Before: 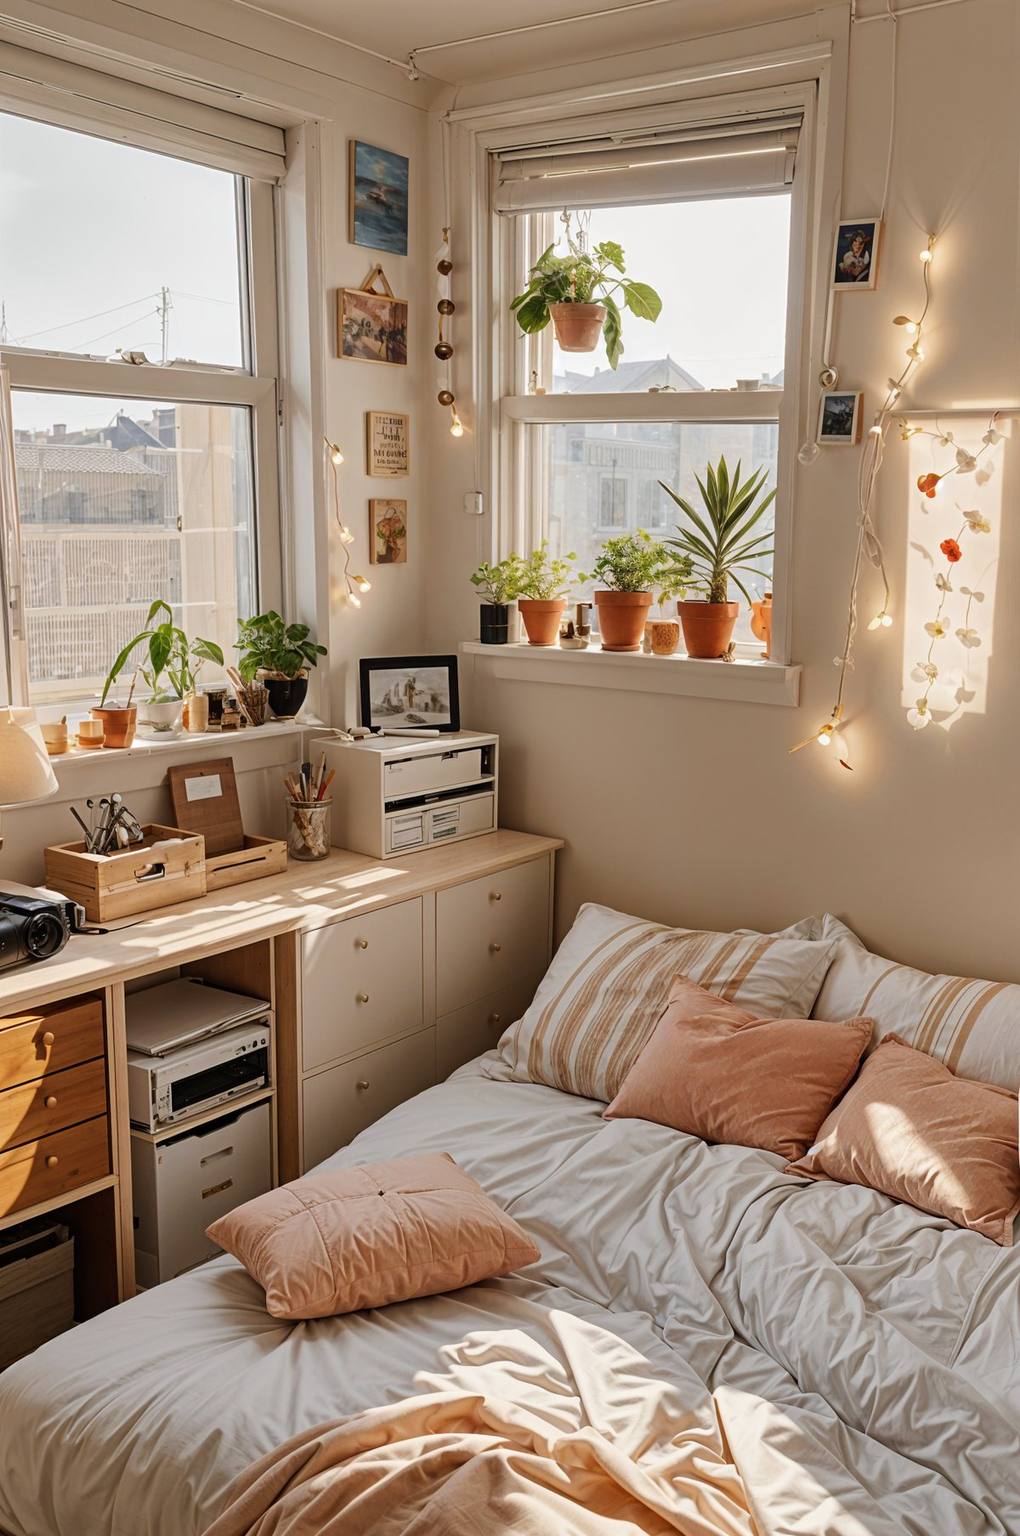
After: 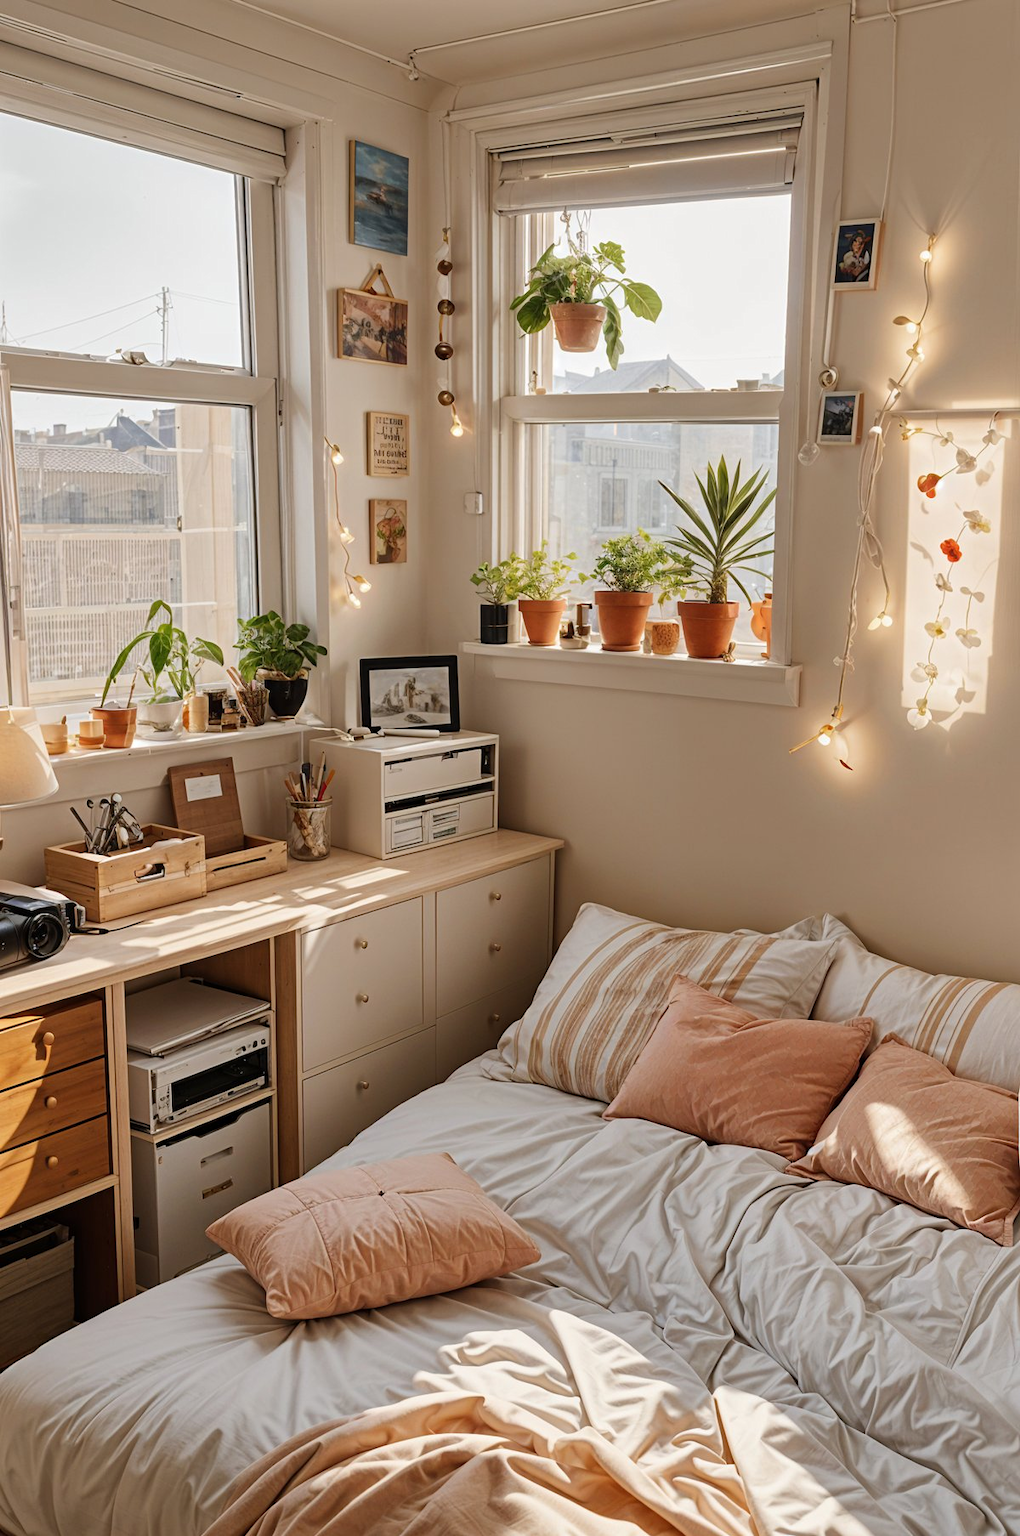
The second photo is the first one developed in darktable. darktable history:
exposure: exposure 0.02 EV, compensate highlight preservation false
